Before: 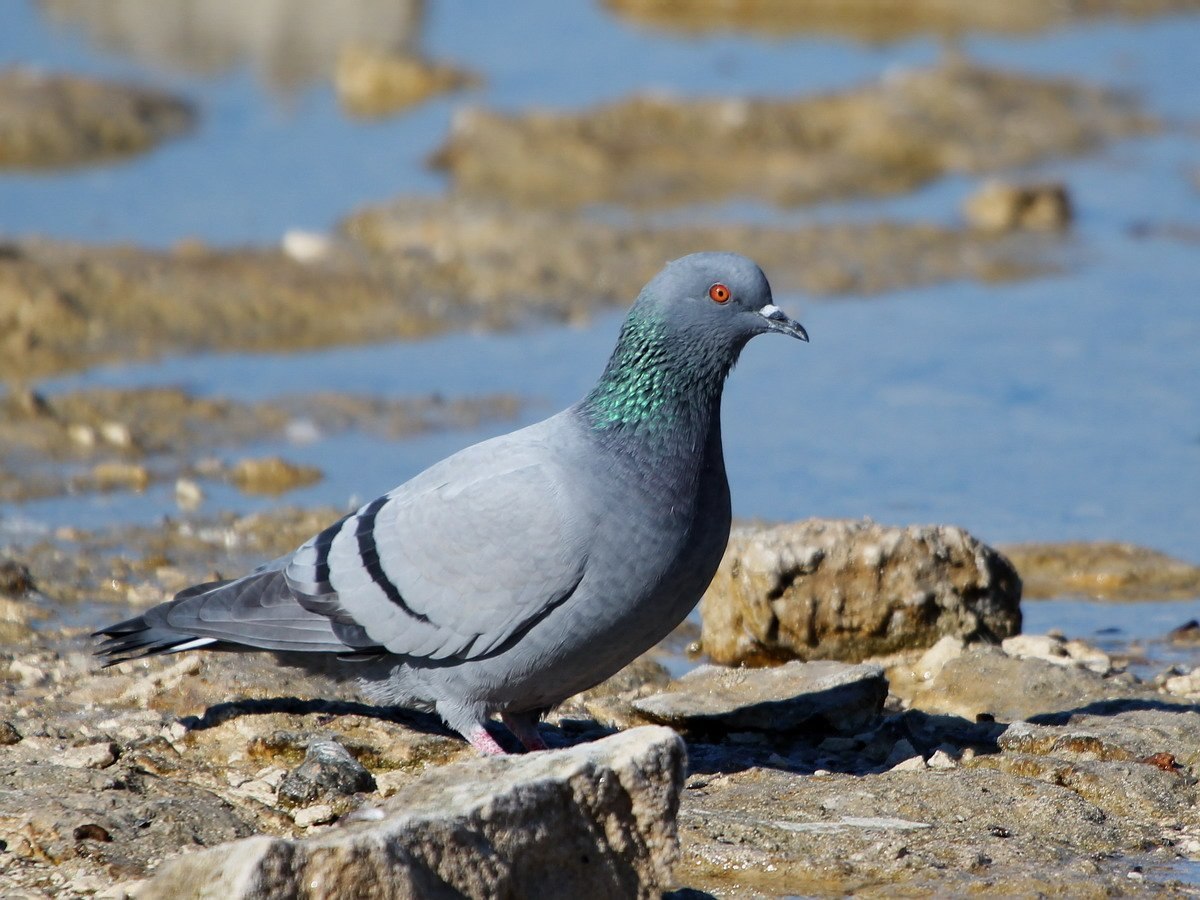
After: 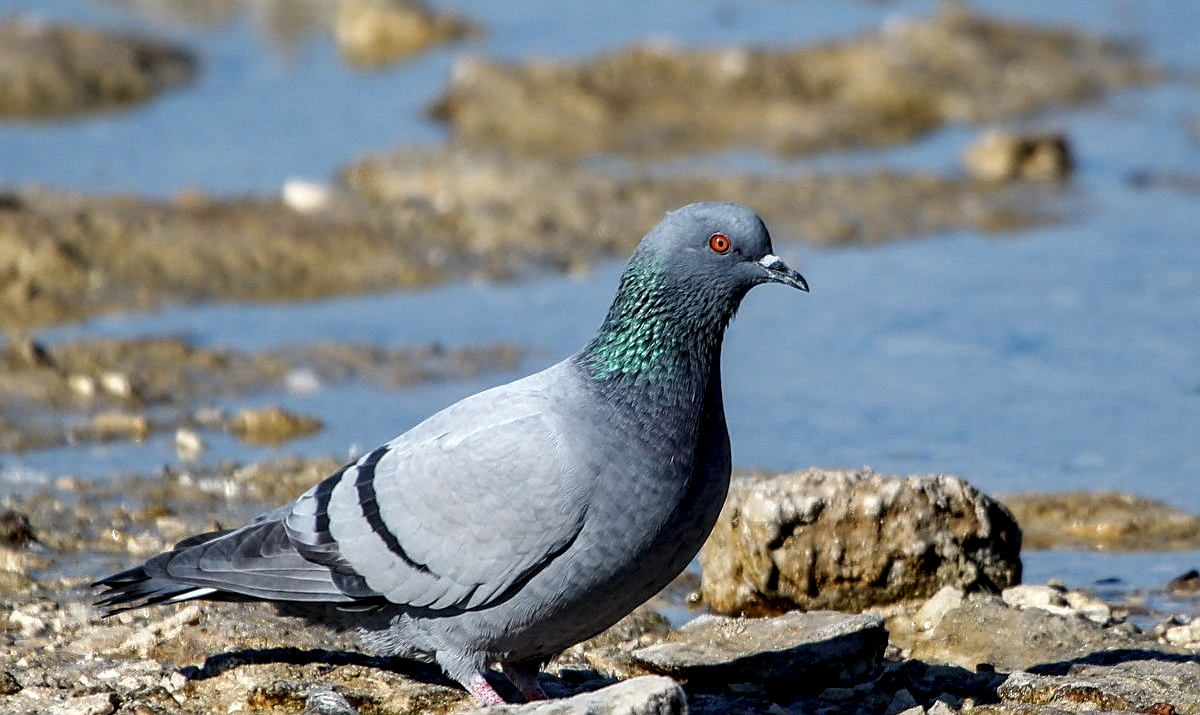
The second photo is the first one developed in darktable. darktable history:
local contrast: detail 155%
sharpen: on, module defaults
crop and rotate: top 5.654%, bottom 14.898%
